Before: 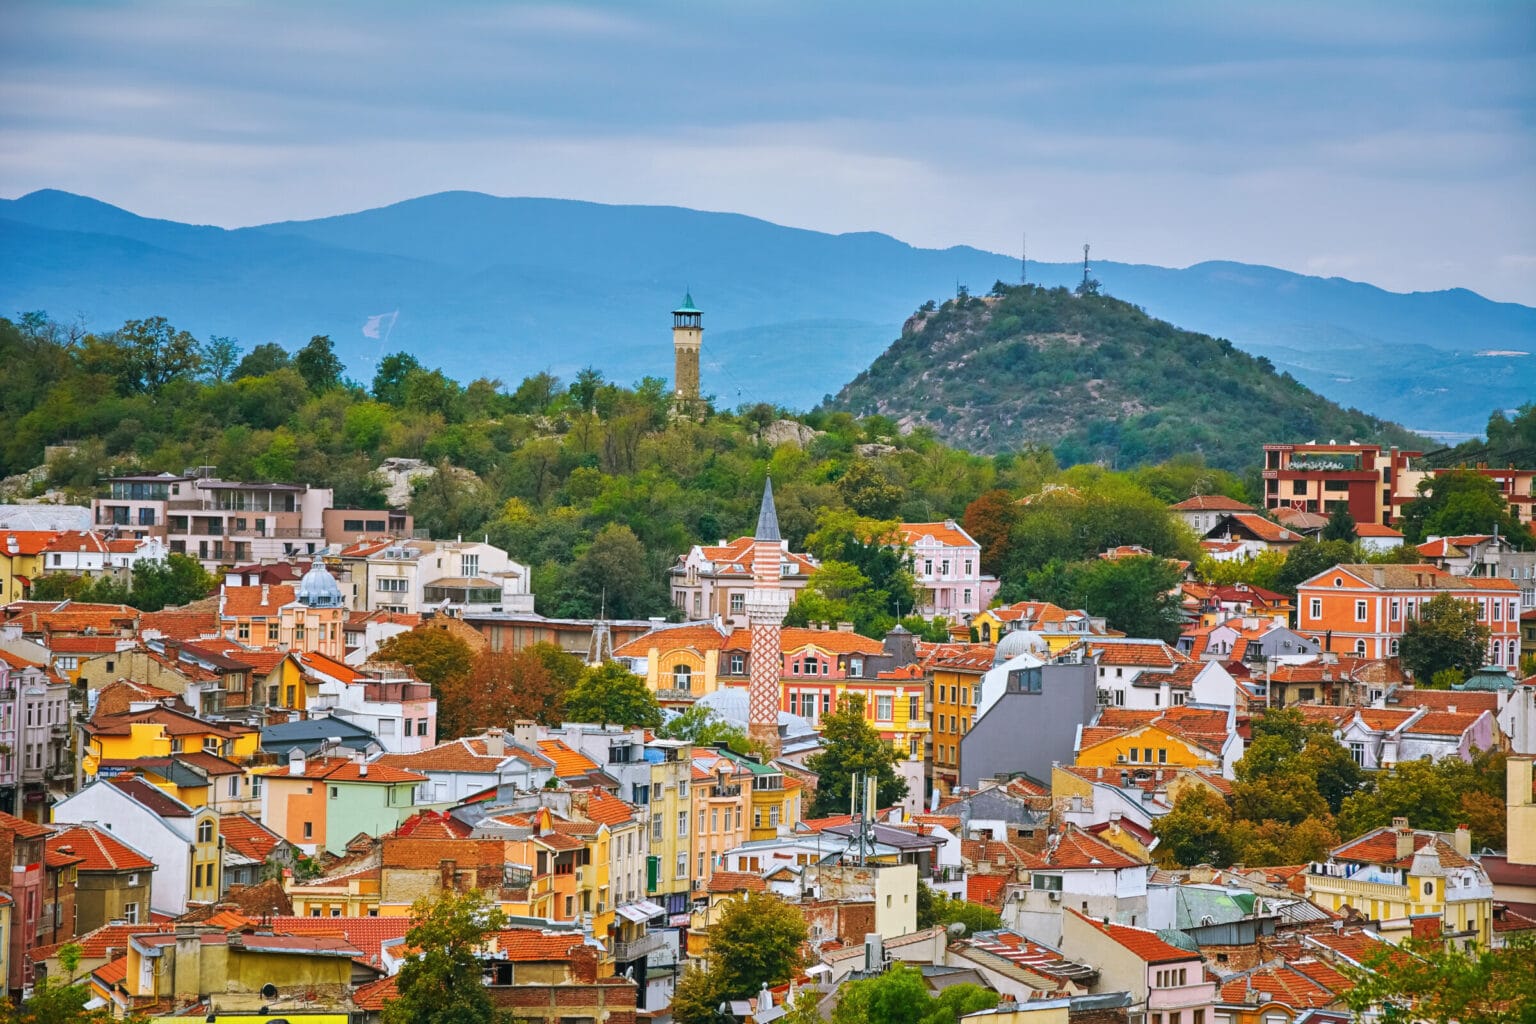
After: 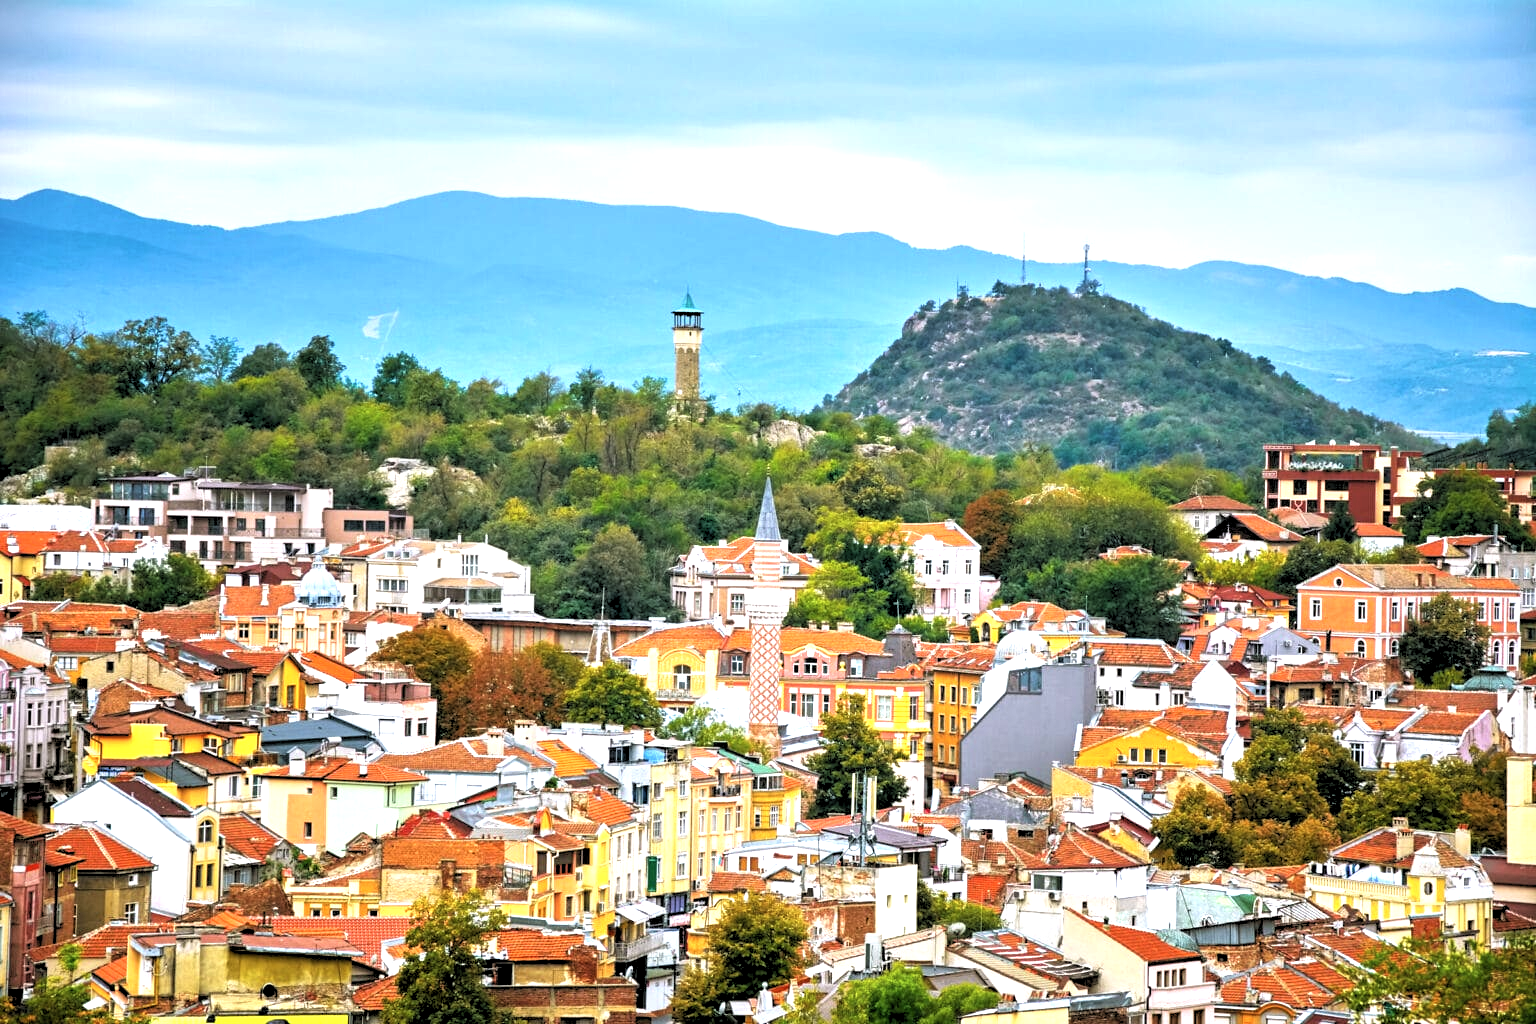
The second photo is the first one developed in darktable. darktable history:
base curve: curves: ch0 [(0, 0) (0.303, 0.277) (1, 1)]
exposure: black level correction 0, exposure 0.9 EV, compensate highlight preservation false
contrast brightness saturation: saturation -0.05
rgb levels: levels [[0.034, 0.472, 0.904], [0, 0.5, 1], [0, 0.5, 1]]
